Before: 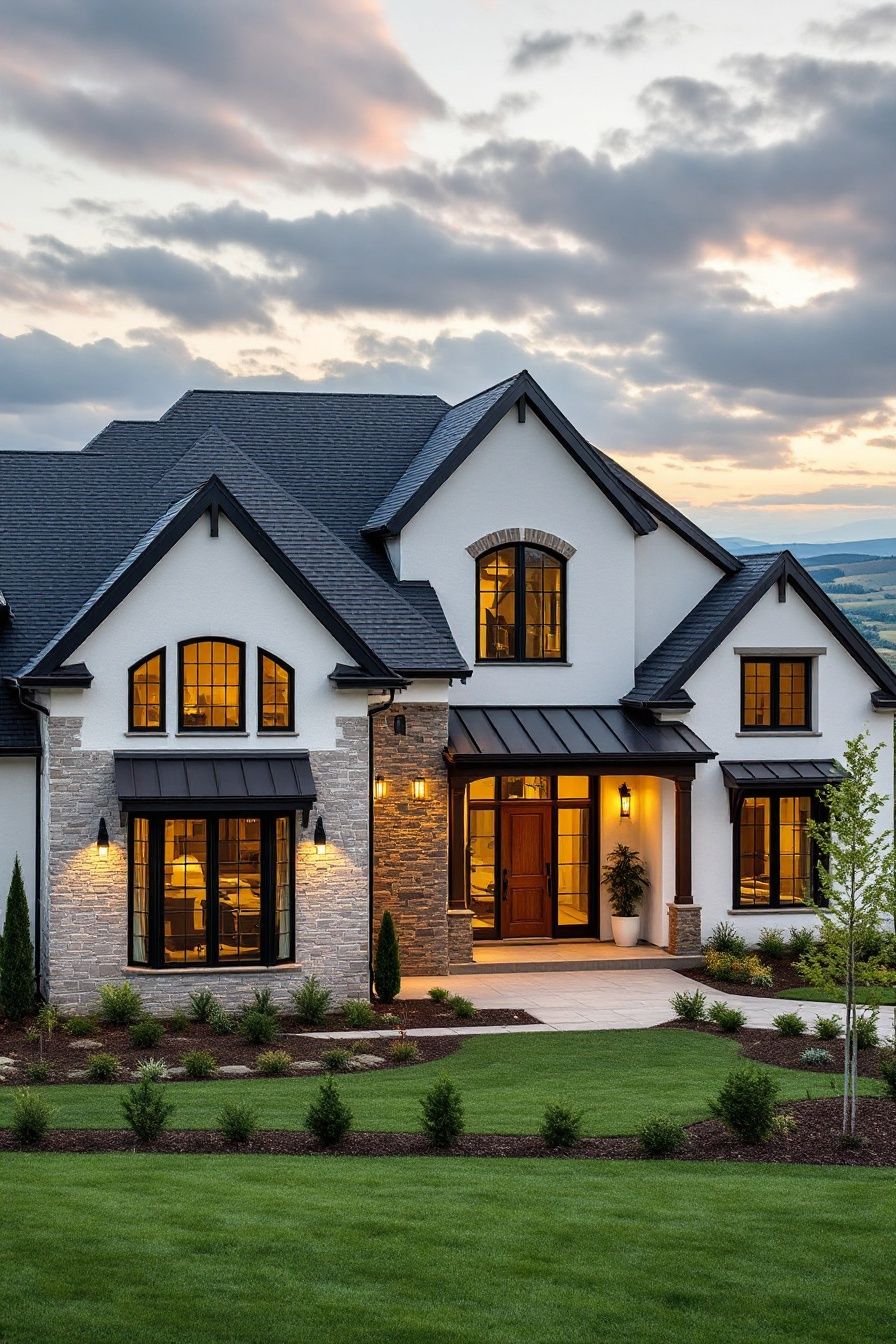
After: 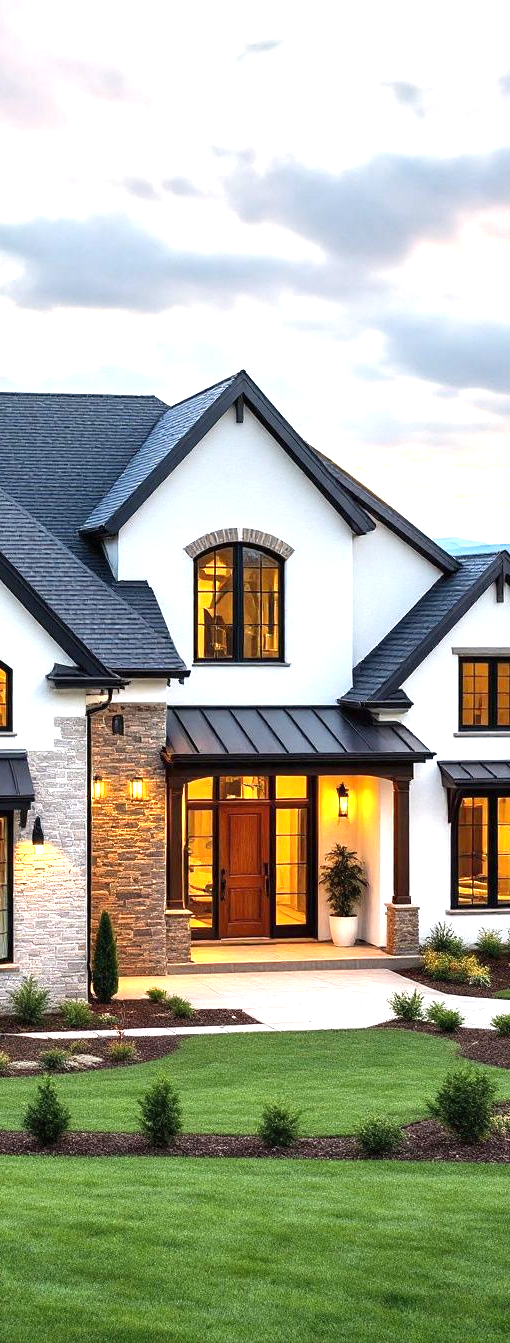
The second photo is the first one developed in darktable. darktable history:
exposure: black level correction 0, exposure 1.2 EV, compensate exposure bias true, compensate highlight preservation false
crop: left 31.498%, top 0.017%, right 11.507%
